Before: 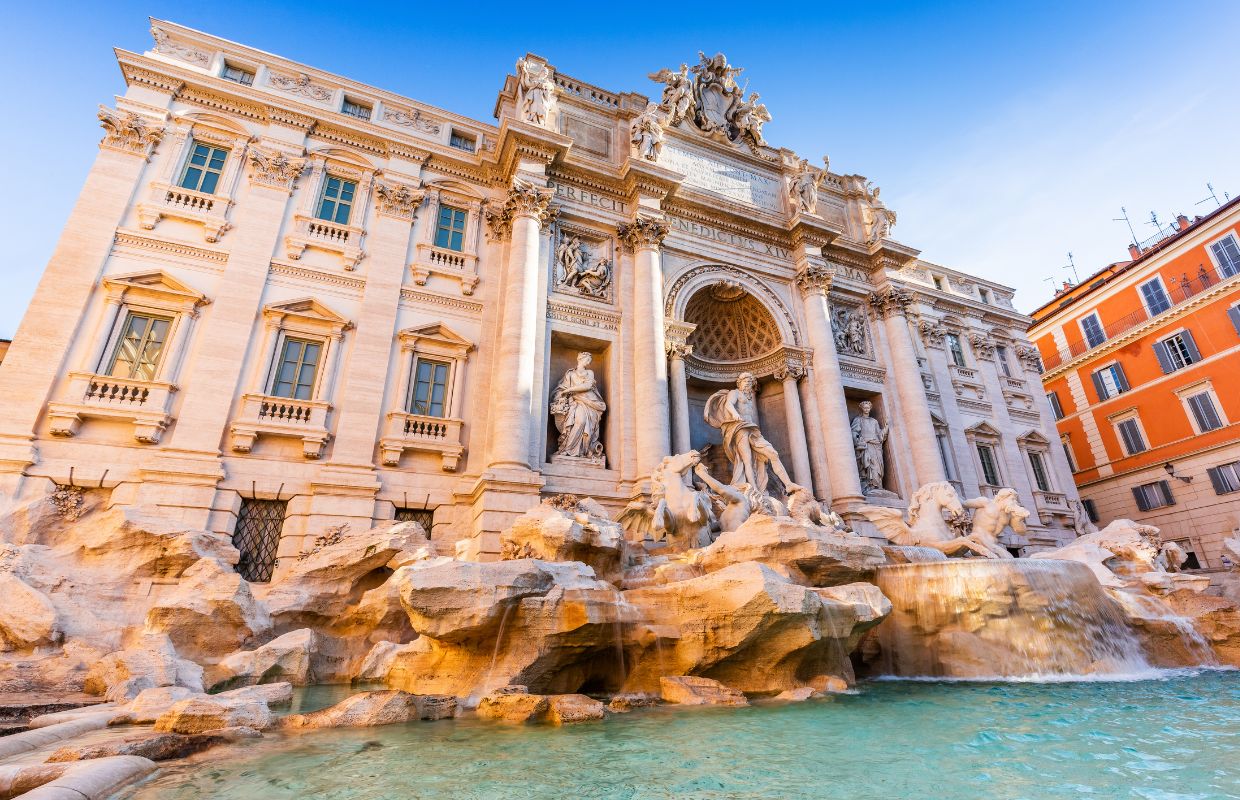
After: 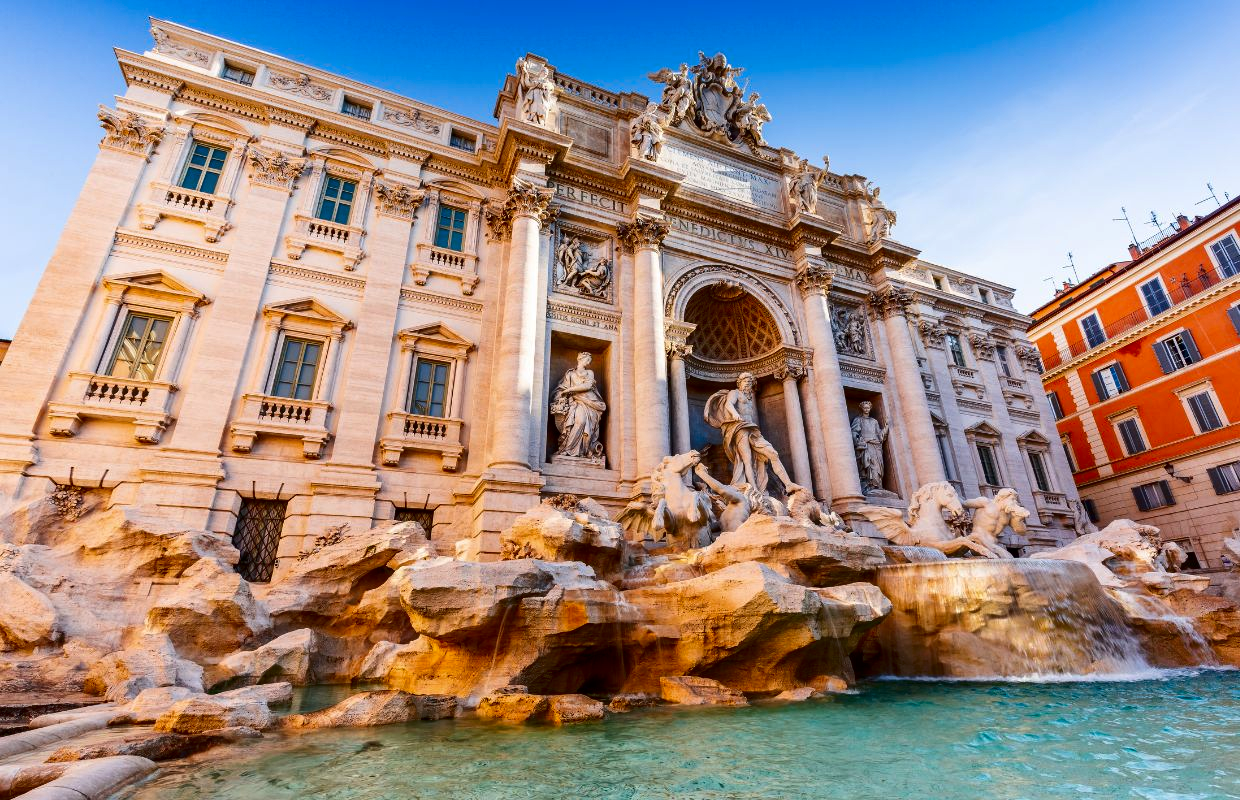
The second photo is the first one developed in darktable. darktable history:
contrast brightness saturation: contrast 0.131, brightness -0.226, saturation 0.139
